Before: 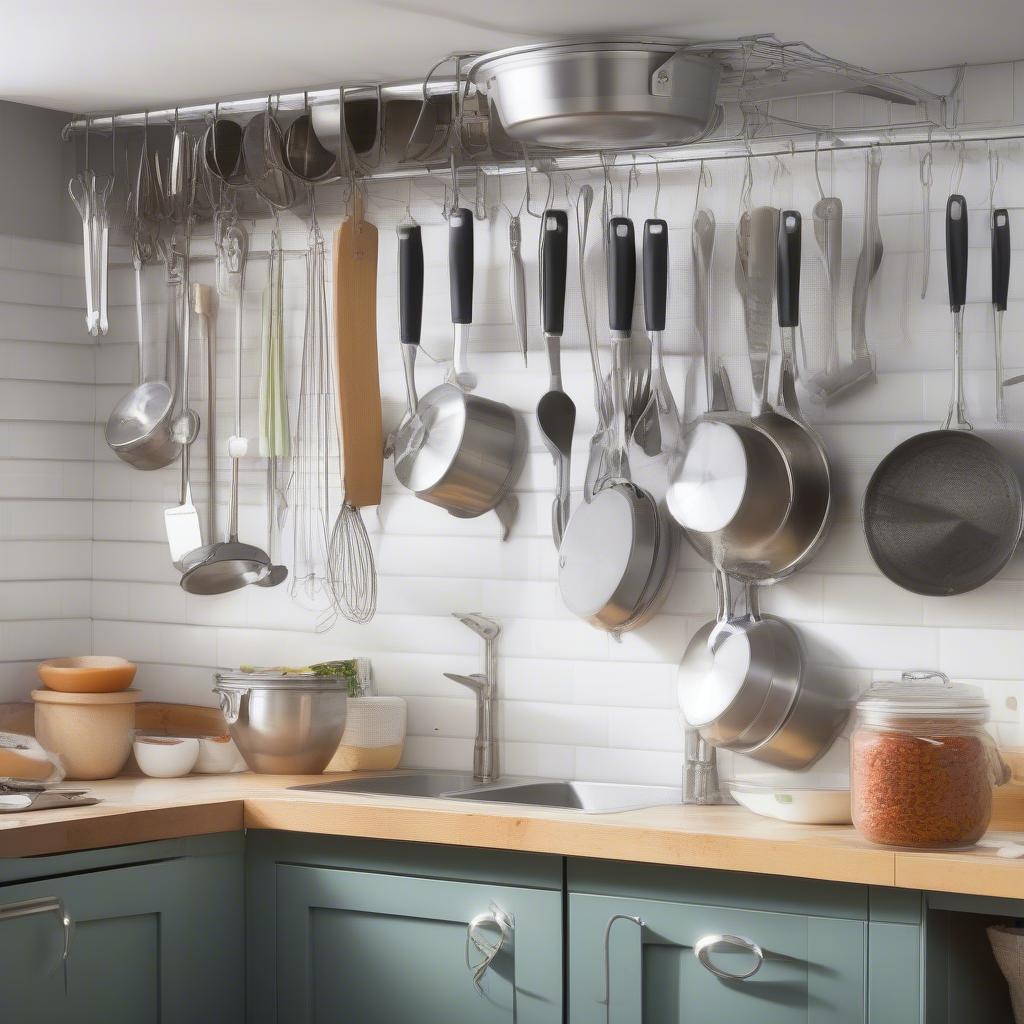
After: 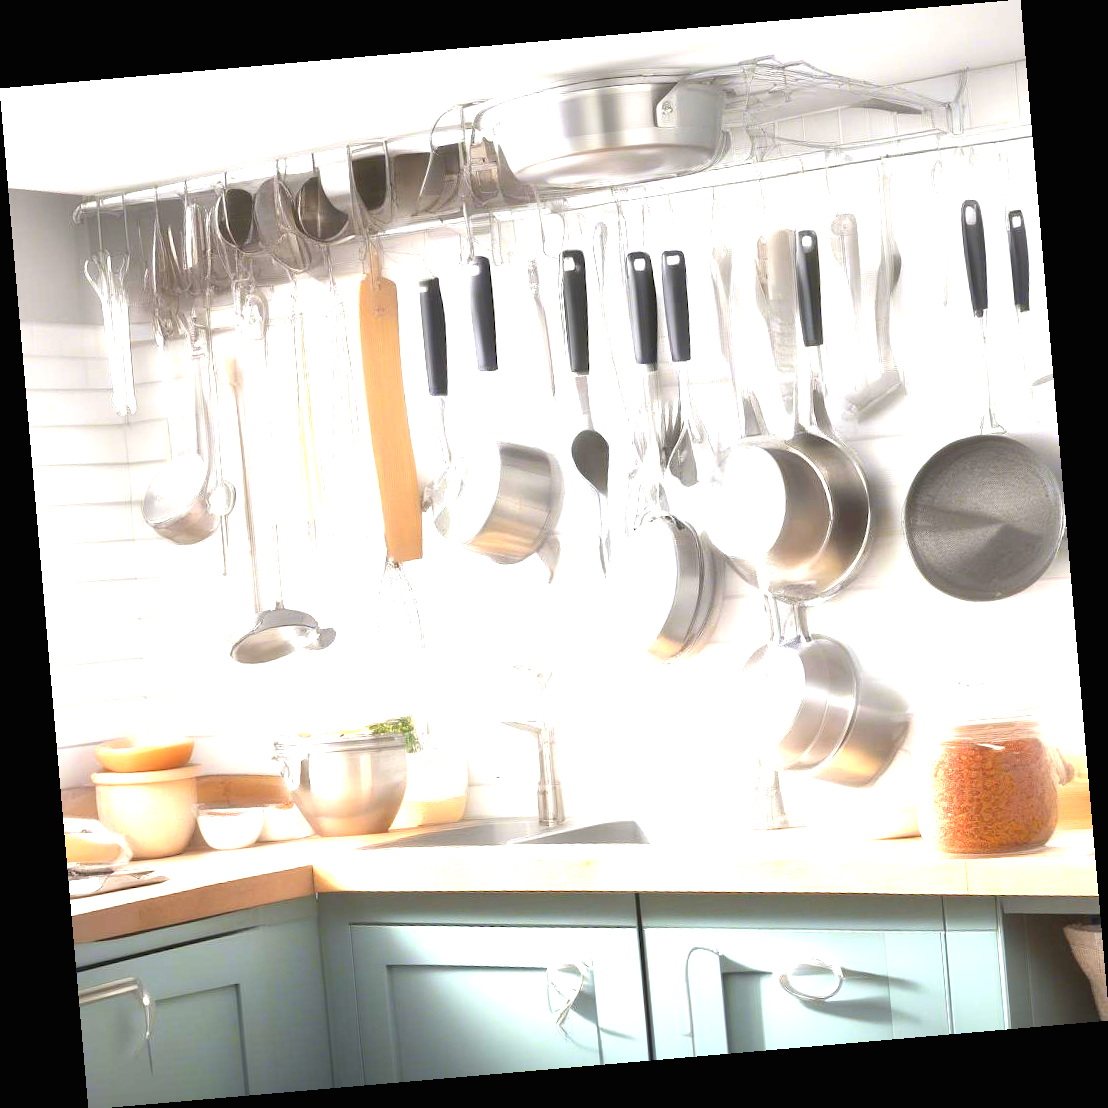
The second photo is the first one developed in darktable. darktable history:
rotate and perspective: rotation -4.98°, automatic cropping off
exposure: black level correction 0, exposure 1.9 EV, compensate highlight preservation false
